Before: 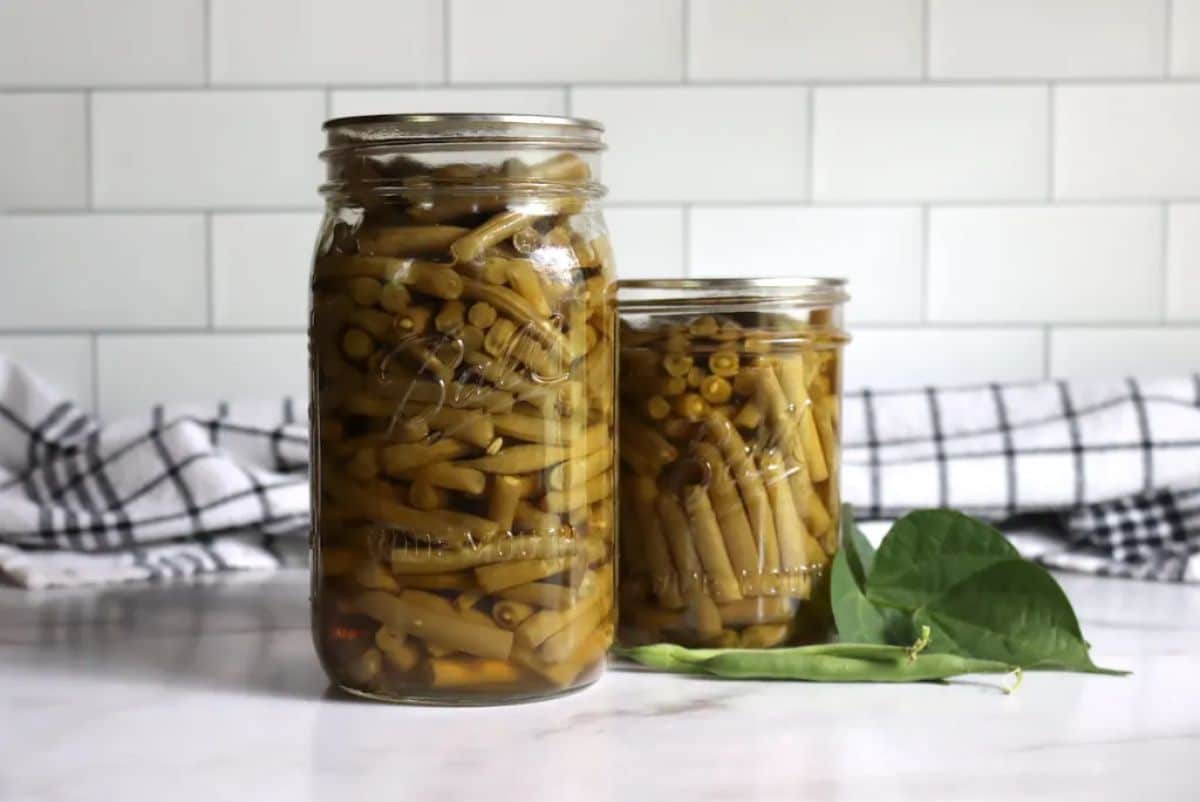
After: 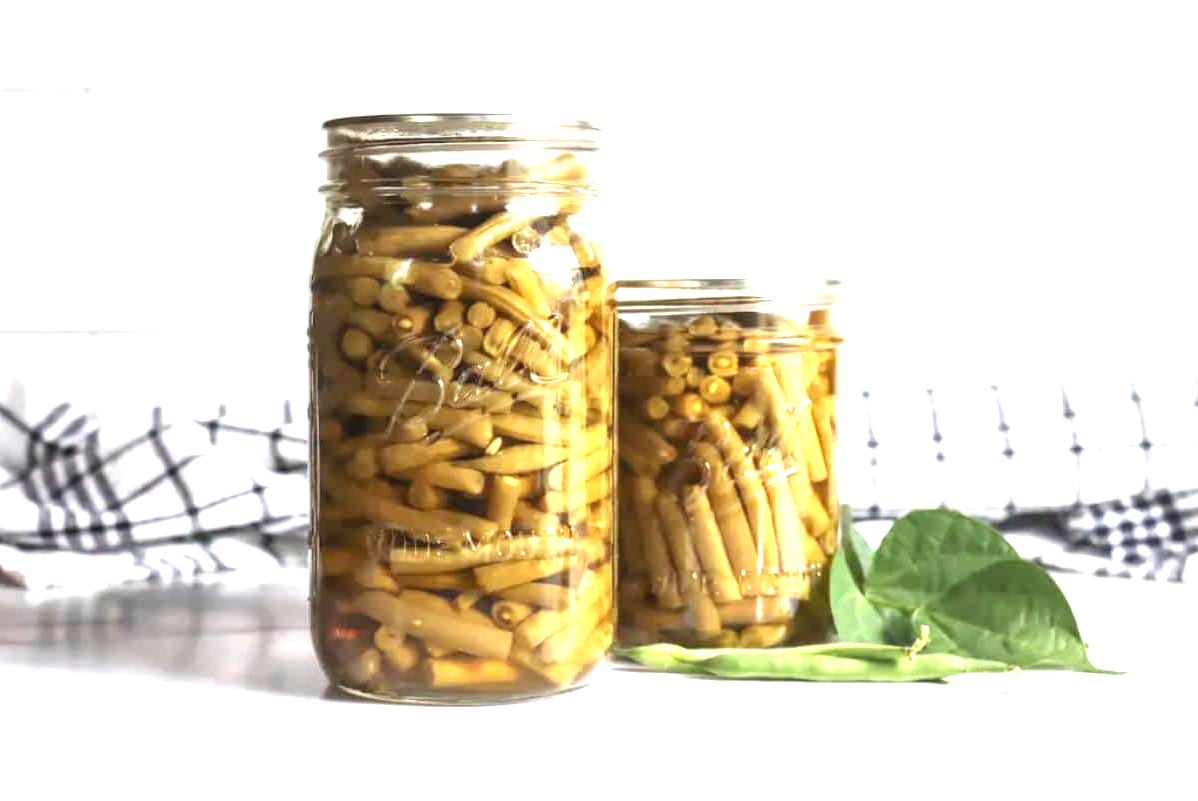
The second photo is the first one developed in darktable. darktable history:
crop and rotate: left 0.126%
exposure: exposure 1.5 EV, compensate highlight preservation false
local contrast: on, module defaults
